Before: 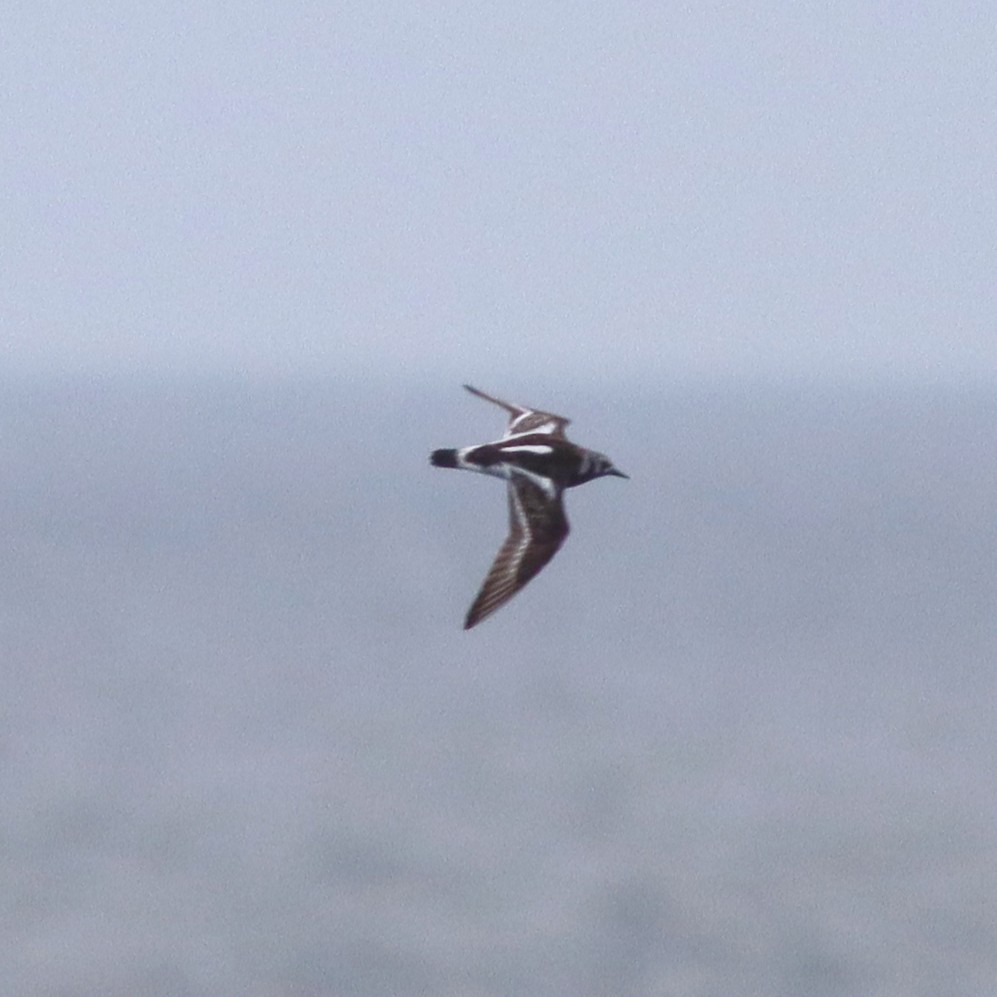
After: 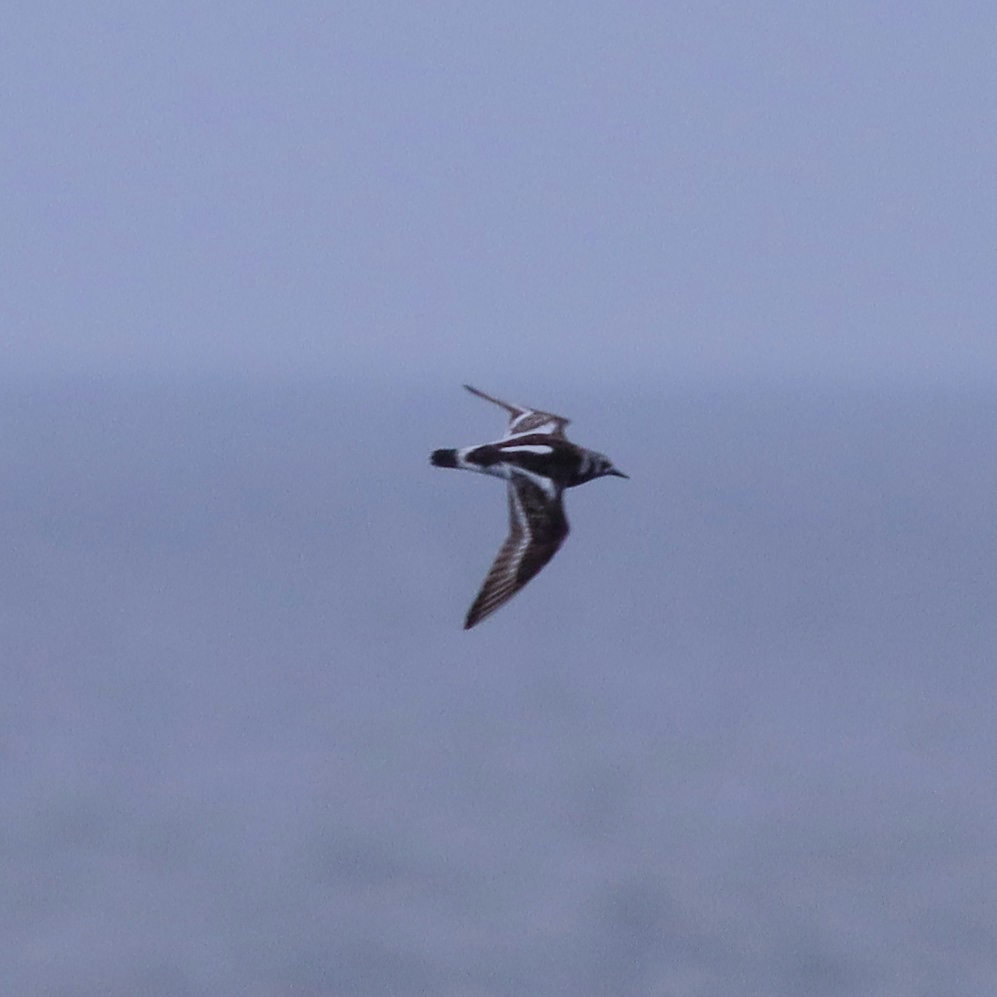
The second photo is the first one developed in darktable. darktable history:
filmic rgb: black relative exposure -7.48 EV, white relative exposure 4.83 EV, hardness 3.4, color science v6 (2022)
white balance: red 0.967, blue 1.119, emerald 0.756
exposure: exposure -0.492 EV, compensate highlight preservation false
sharpen: radius 1.864, amount 0.398, threshold 1.271
